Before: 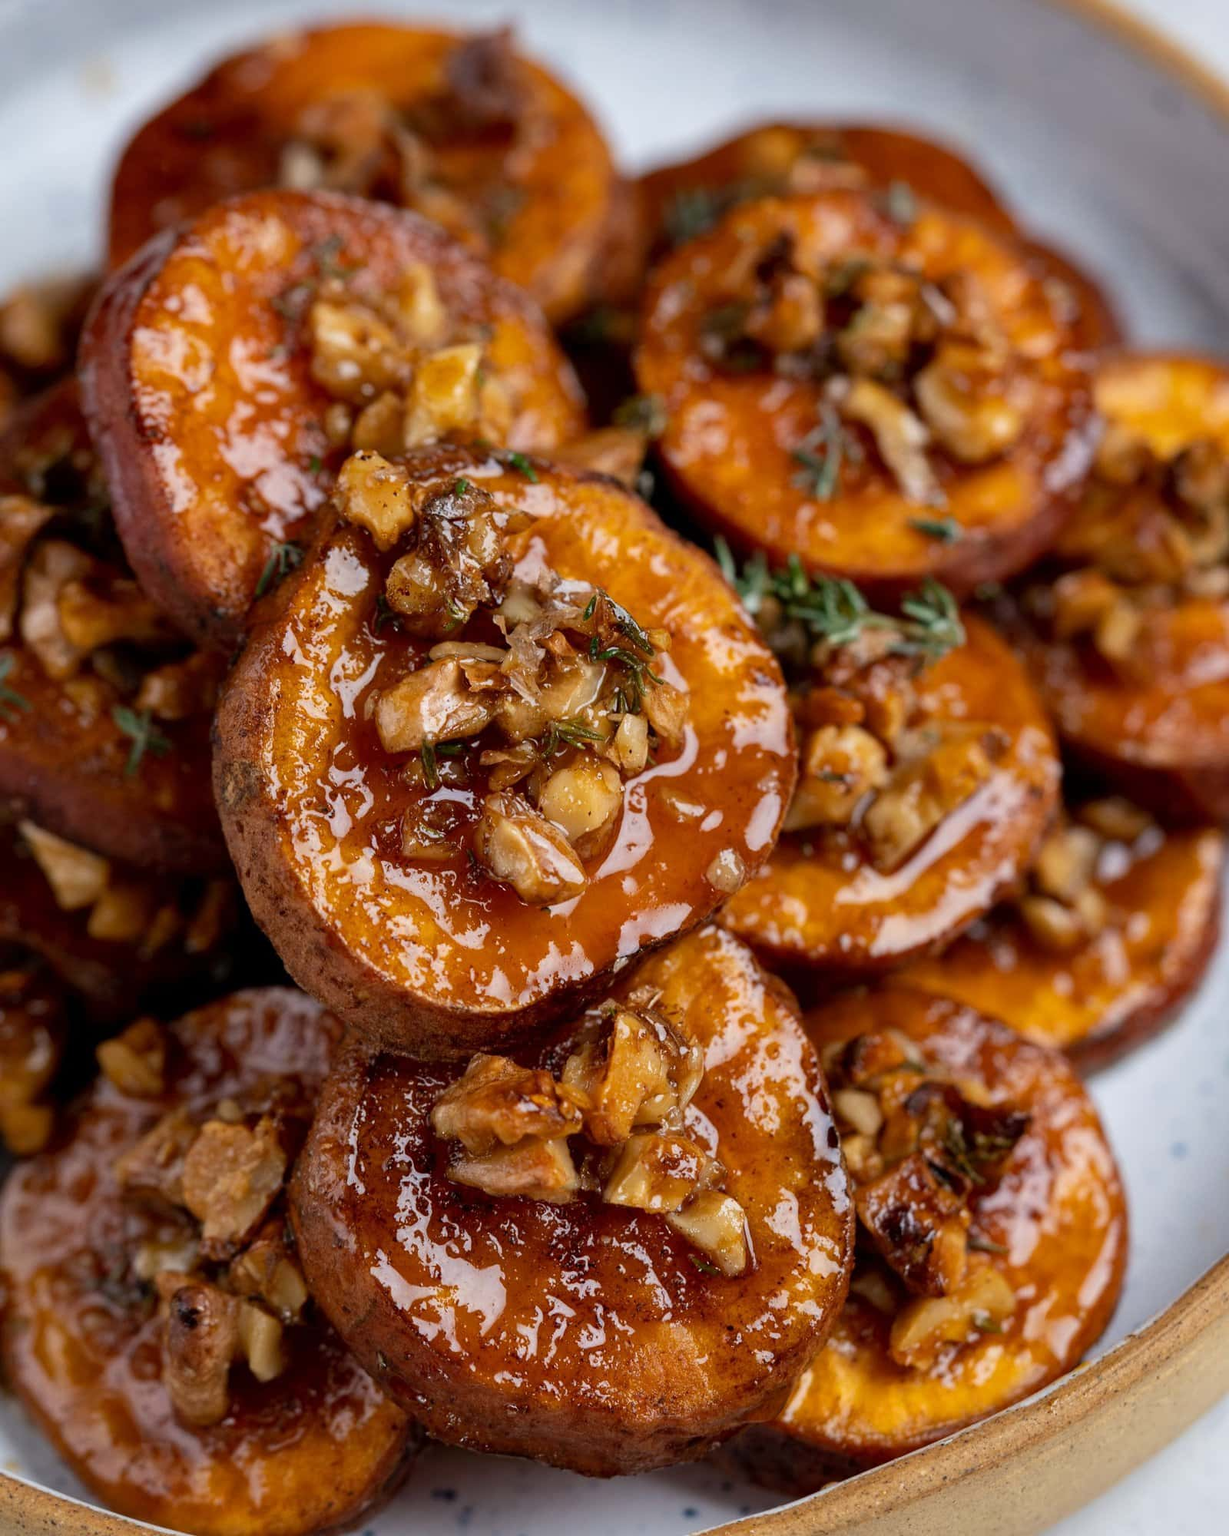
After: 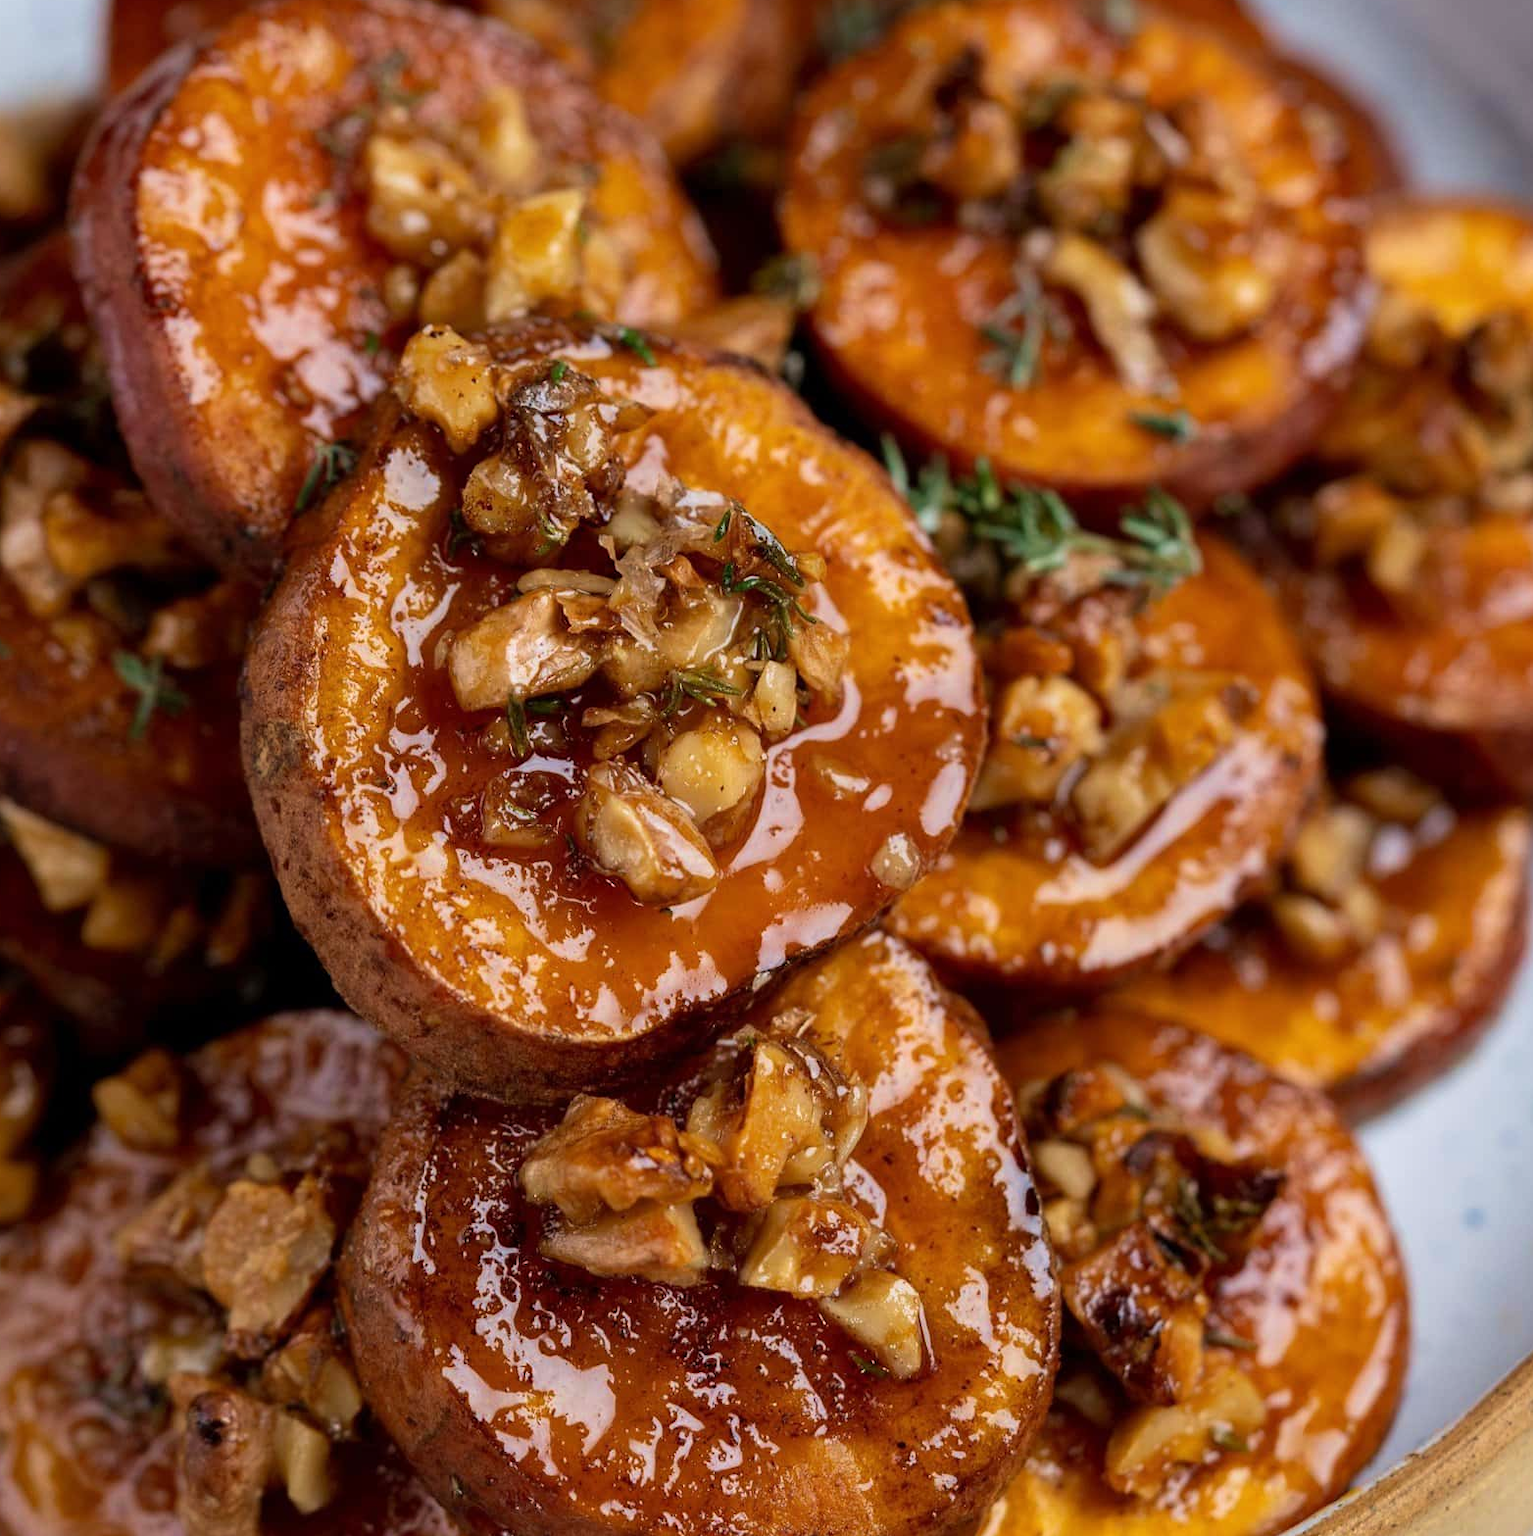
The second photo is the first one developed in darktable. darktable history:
crop and rotate: left 1.958%, top 12.754%, right 0.274%, bottom 8.851%
velvia: on, module defaults
color calibration: illuminant same as pipeline (D50), adaptation XYZ, x 0.346, y 0.357, temperature 5023.85 K
